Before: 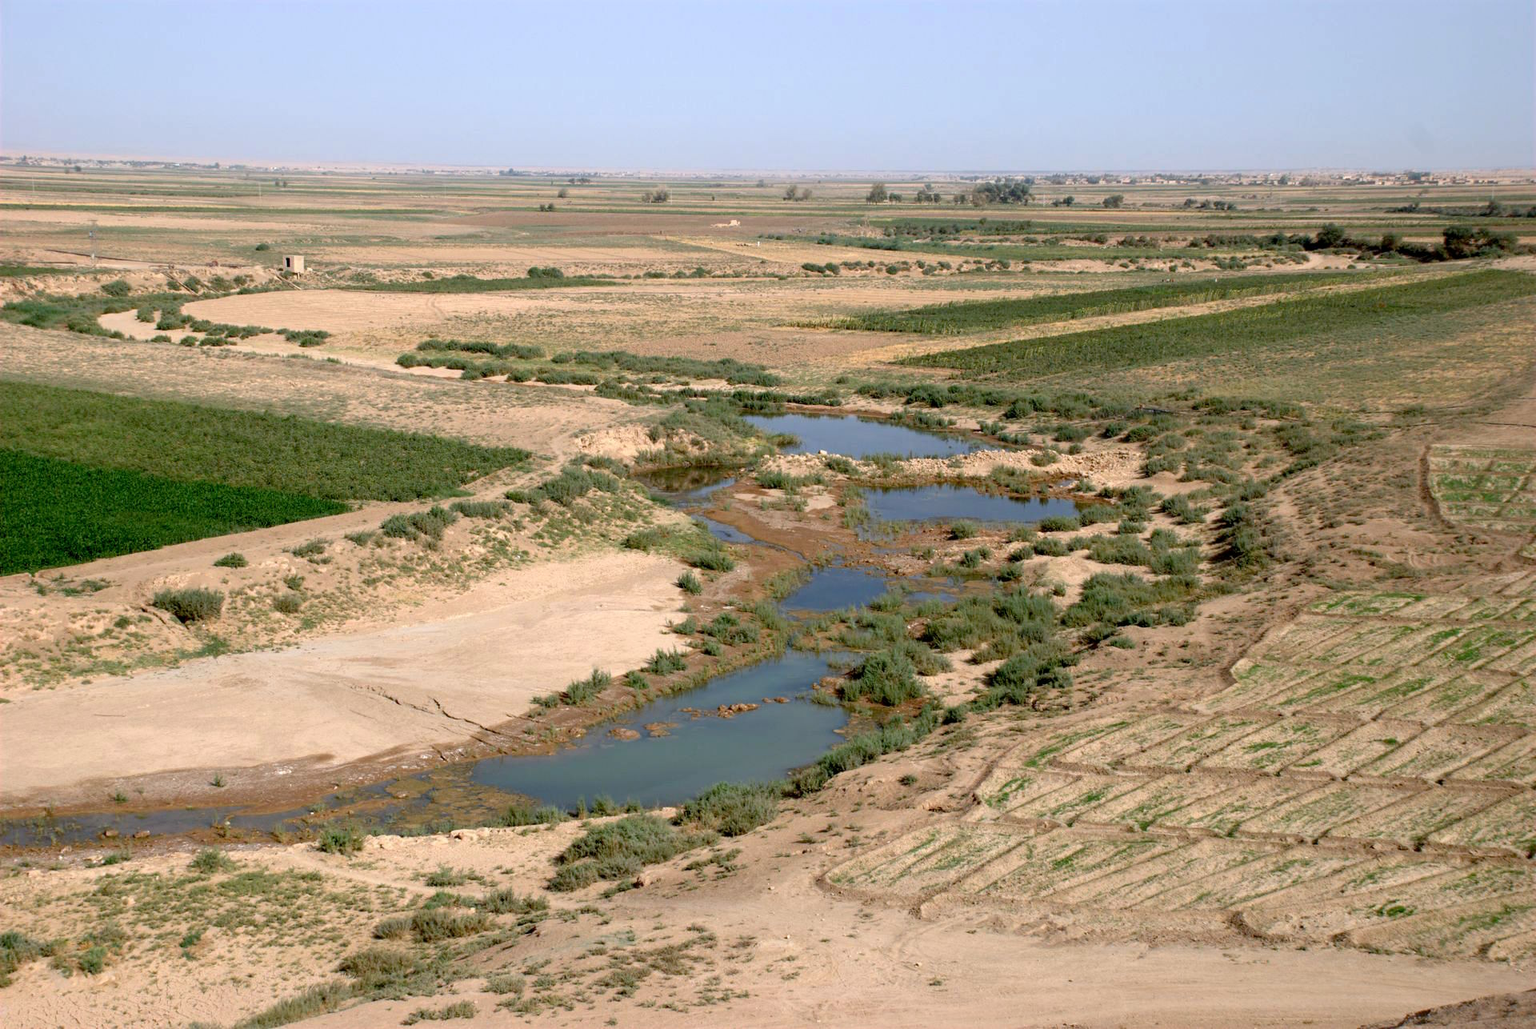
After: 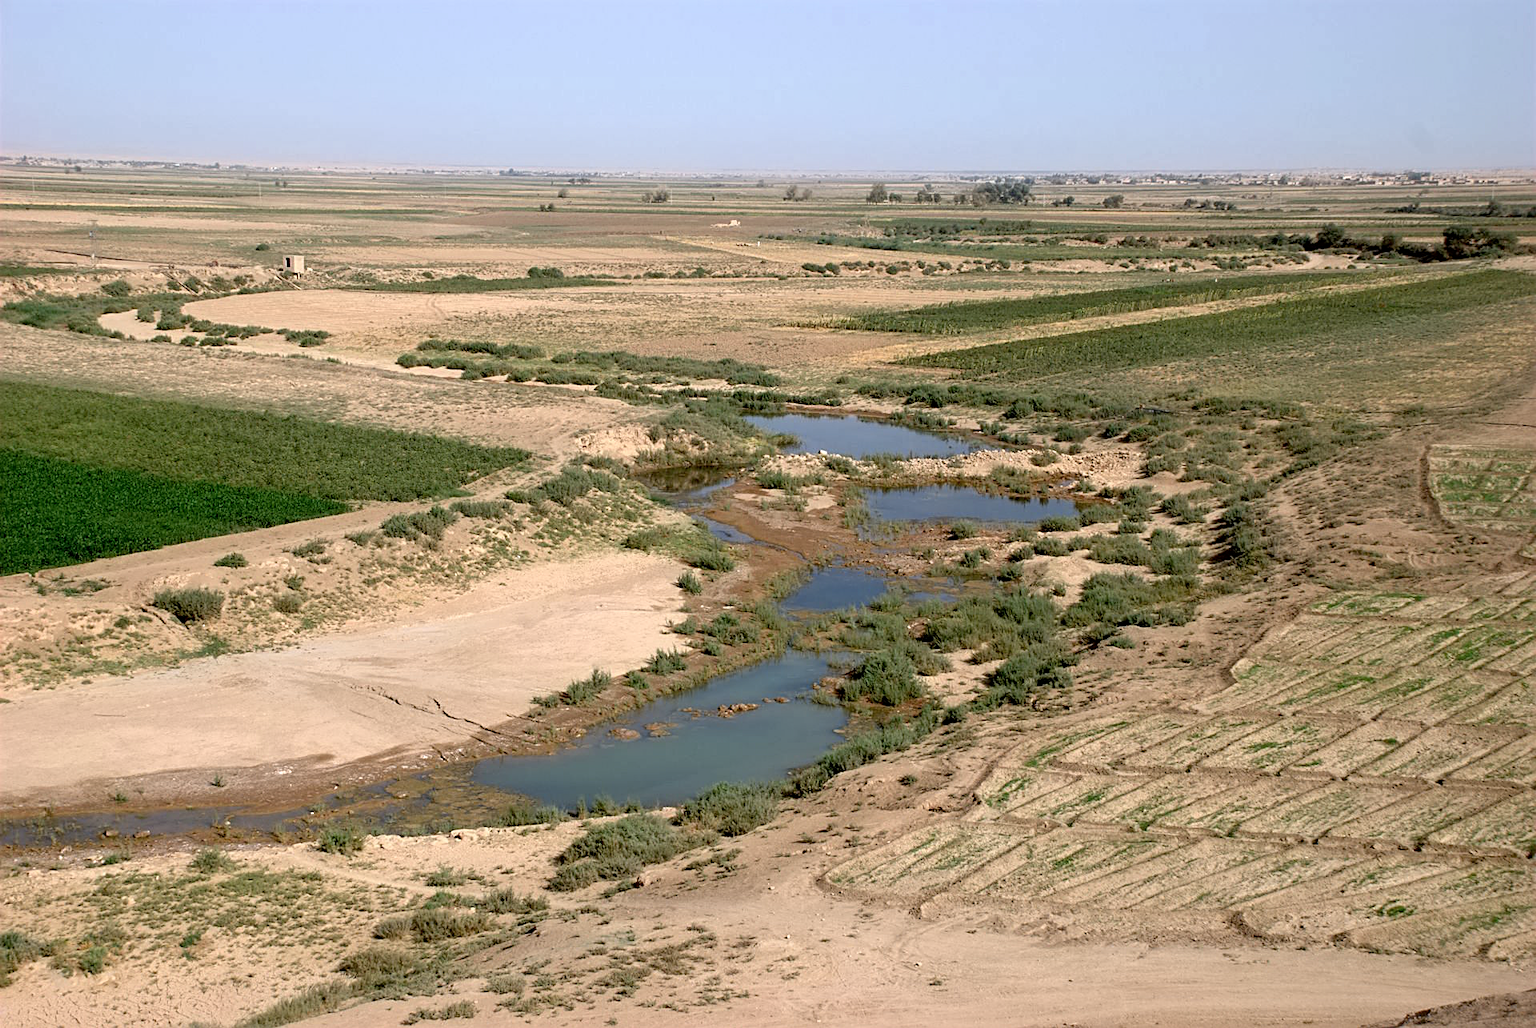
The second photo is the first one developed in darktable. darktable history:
contrast equalizer: y [[0.5 ×6], [0.5 ×6], [0.5 ×6], [0 ×6], [0, 0, 0, 0.581, 0.011, 0]]
tone equalizer: on, module defaults
sharpen: on, module defaults
